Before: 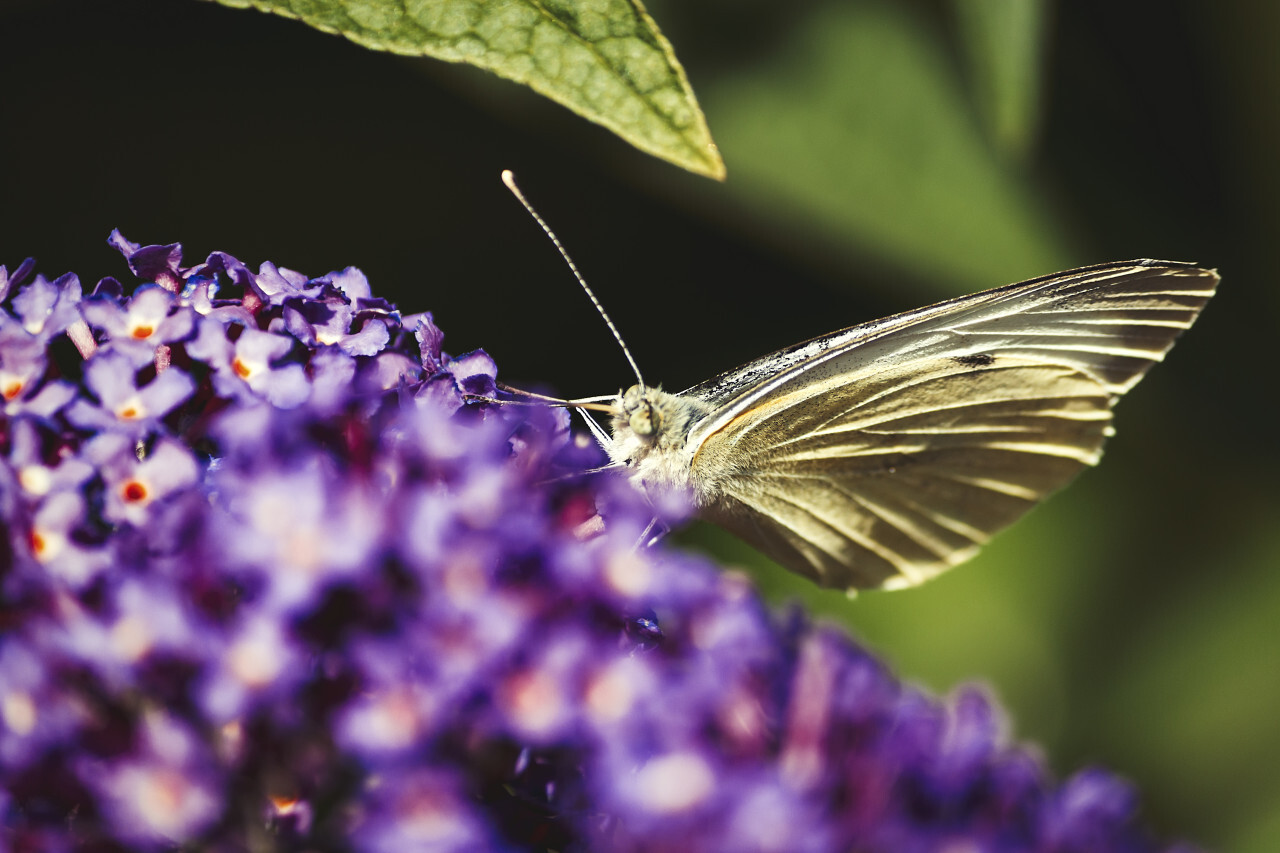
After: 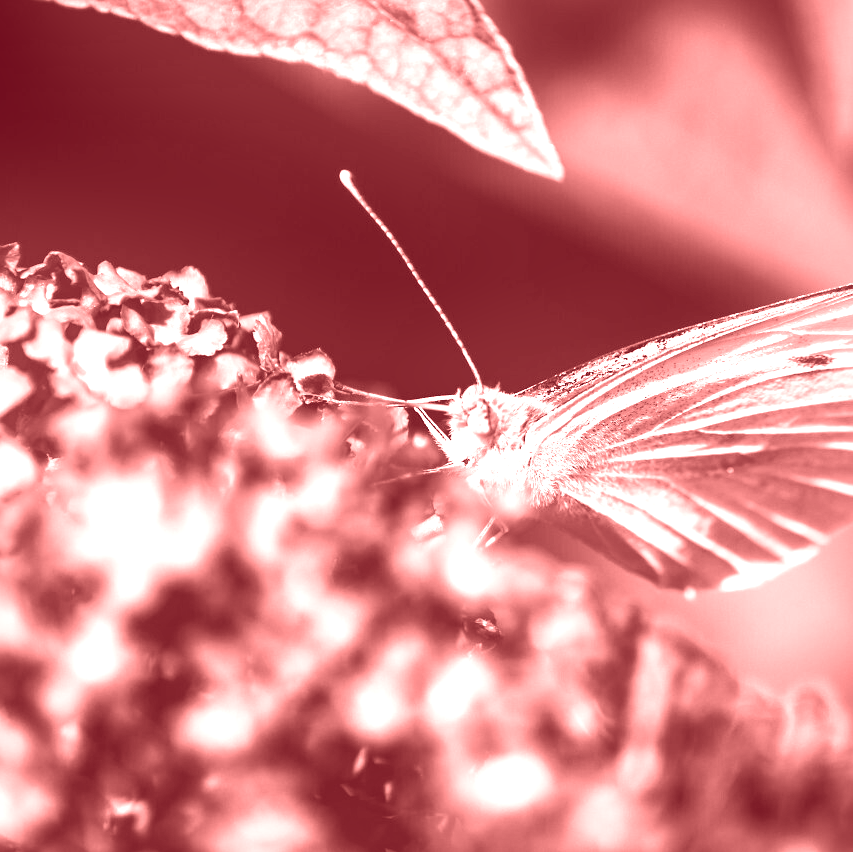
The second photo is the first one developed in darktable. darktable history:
local contrast: mode bilateral grid, contrast 20, coarseness 50, detail 171%, midtone range 0.2
colorize: saturation 60%, source mix 100%
crop and rotate: left 12.673%, right 20.66%
shadows and highlights: shadows -90, highlights 90, soften with gaussian
color correction: saturation 0.3
color balance: lift [1.01, 1, 1, 1], gamma [1.097, 1, 1, 1], gain [0.85, 1, 1, 1]
exposure: black level correction 0, exposure 0.9 EV, compensate highlight preservation false
